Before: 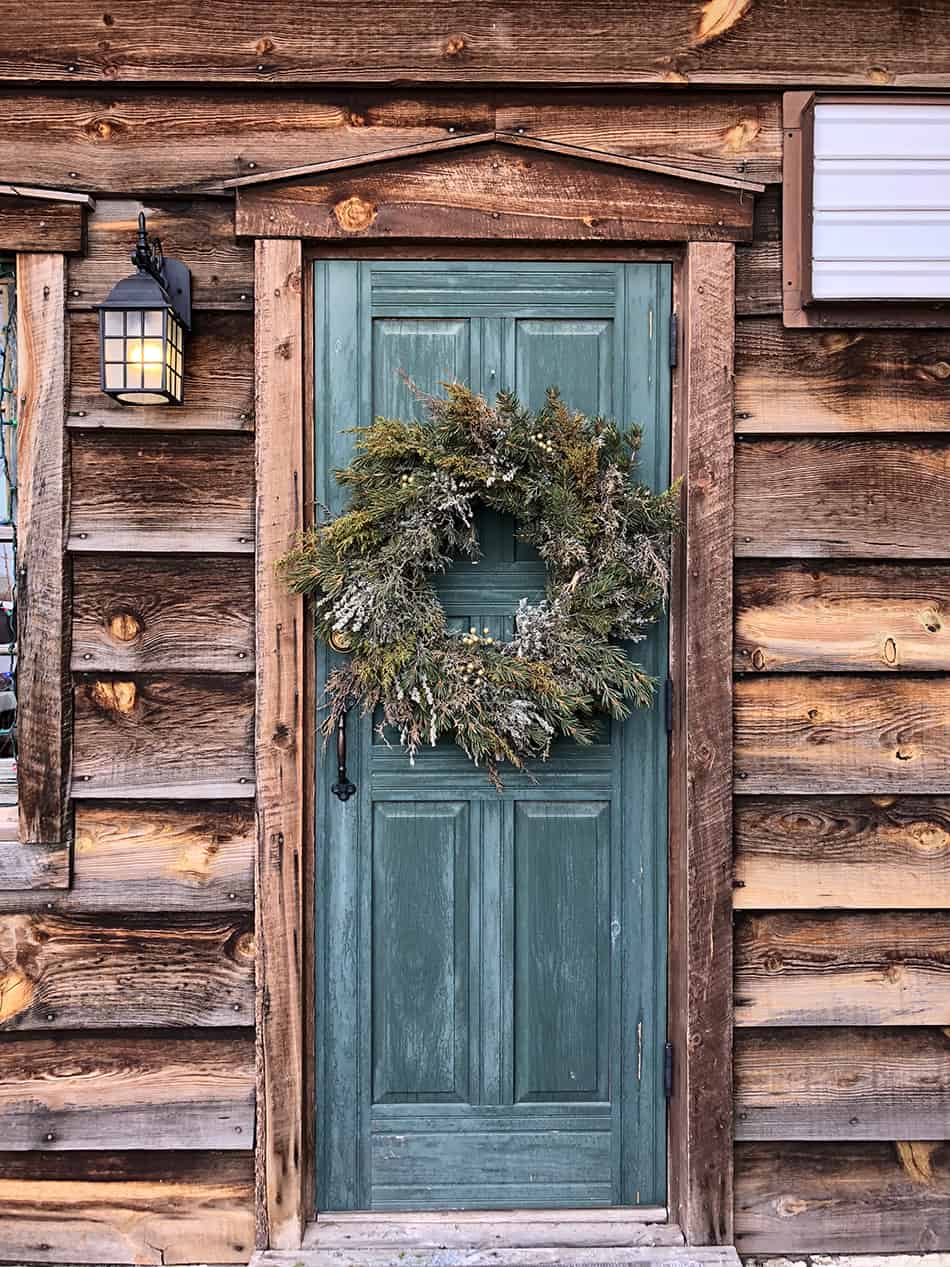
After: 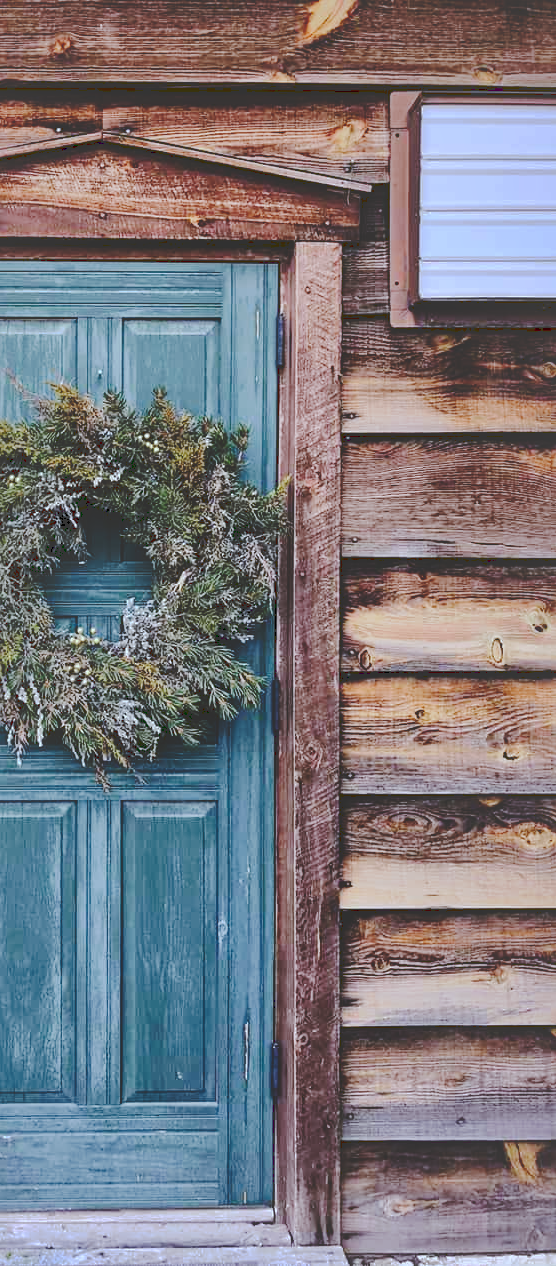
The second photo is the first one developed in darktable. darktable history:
crop: left 41.402%
tone curve: curves: ch0 [(0, 0) (0.003, 0.14) (0.011, 0.141) (0.025, 0.141) (0.044, 0.142) (0.069, 0.146) (0.1, 0.151) (0.136, 0.16) (0.177, 0.182) (0.224, 0.214) (0.277, 0.272) (0.335, 0.35) (0.399, 0.453) (0.468, 0.548) (0.543, 0.634) (0.623, 0.715) (0.709, 0.778) (0.801, 0.848) (0.898, 0.902) (1, 1)], preserve colors none
white balance: red 0.924, blue 1.095
shadows and highlights: shadows 60, highlights -60
